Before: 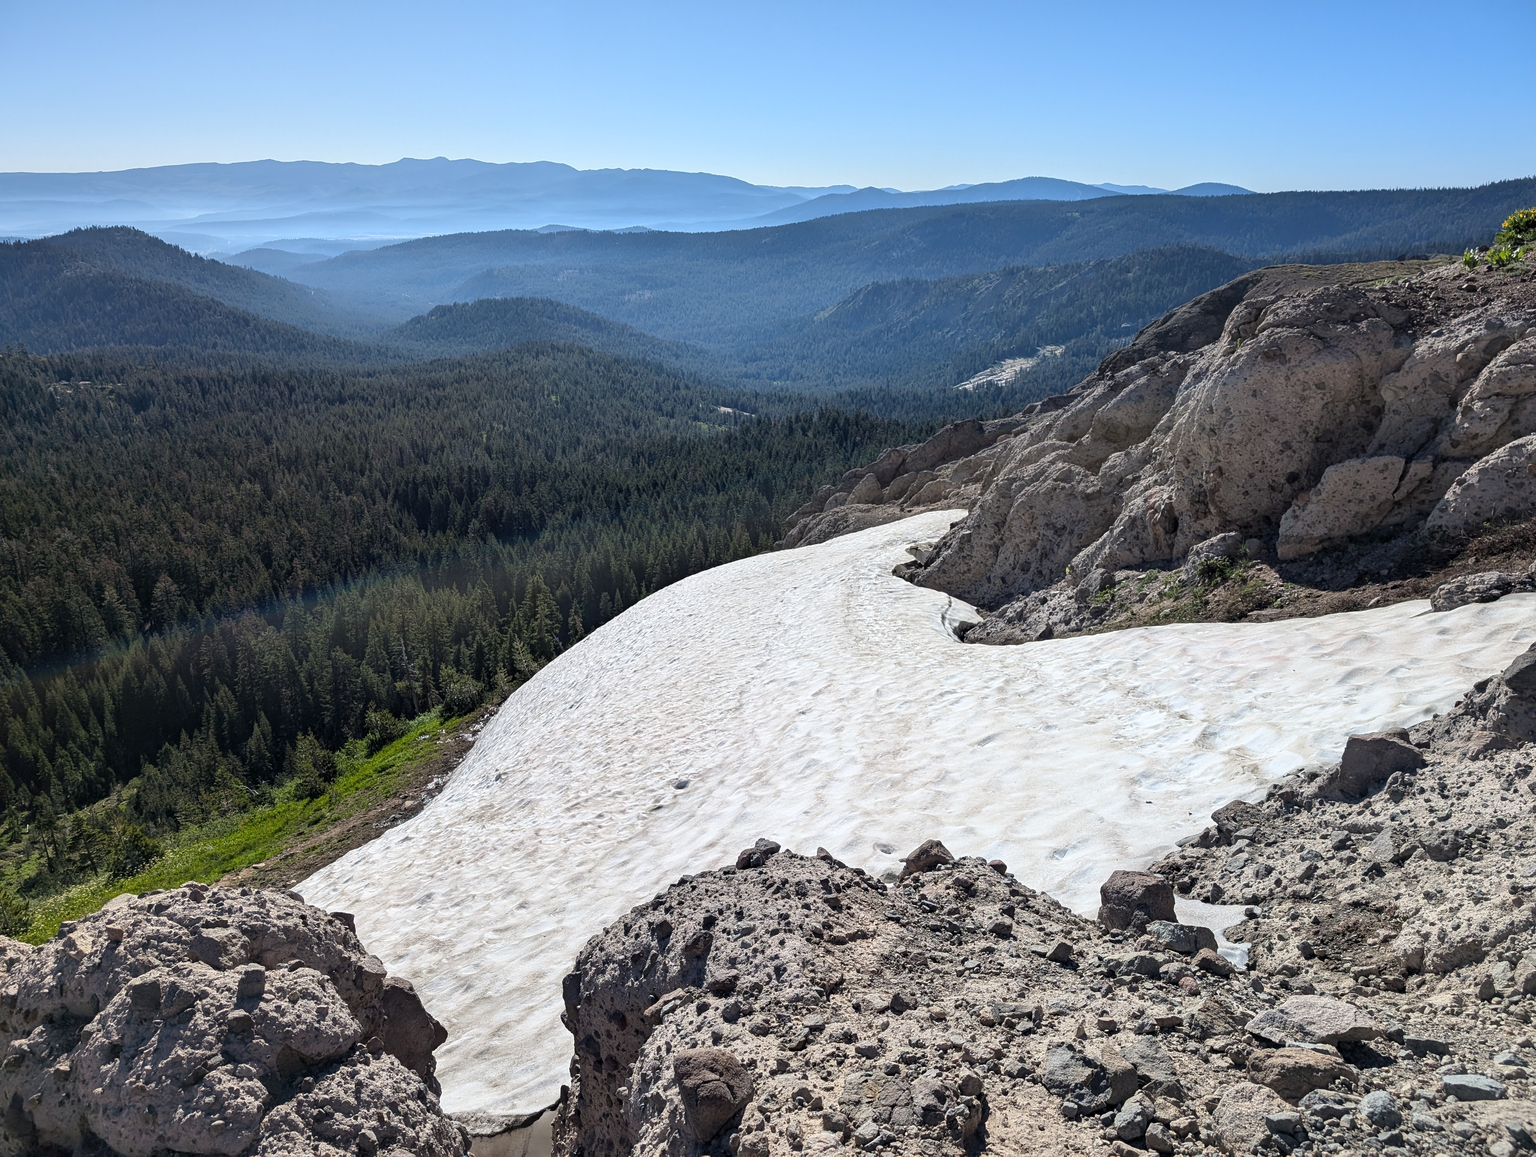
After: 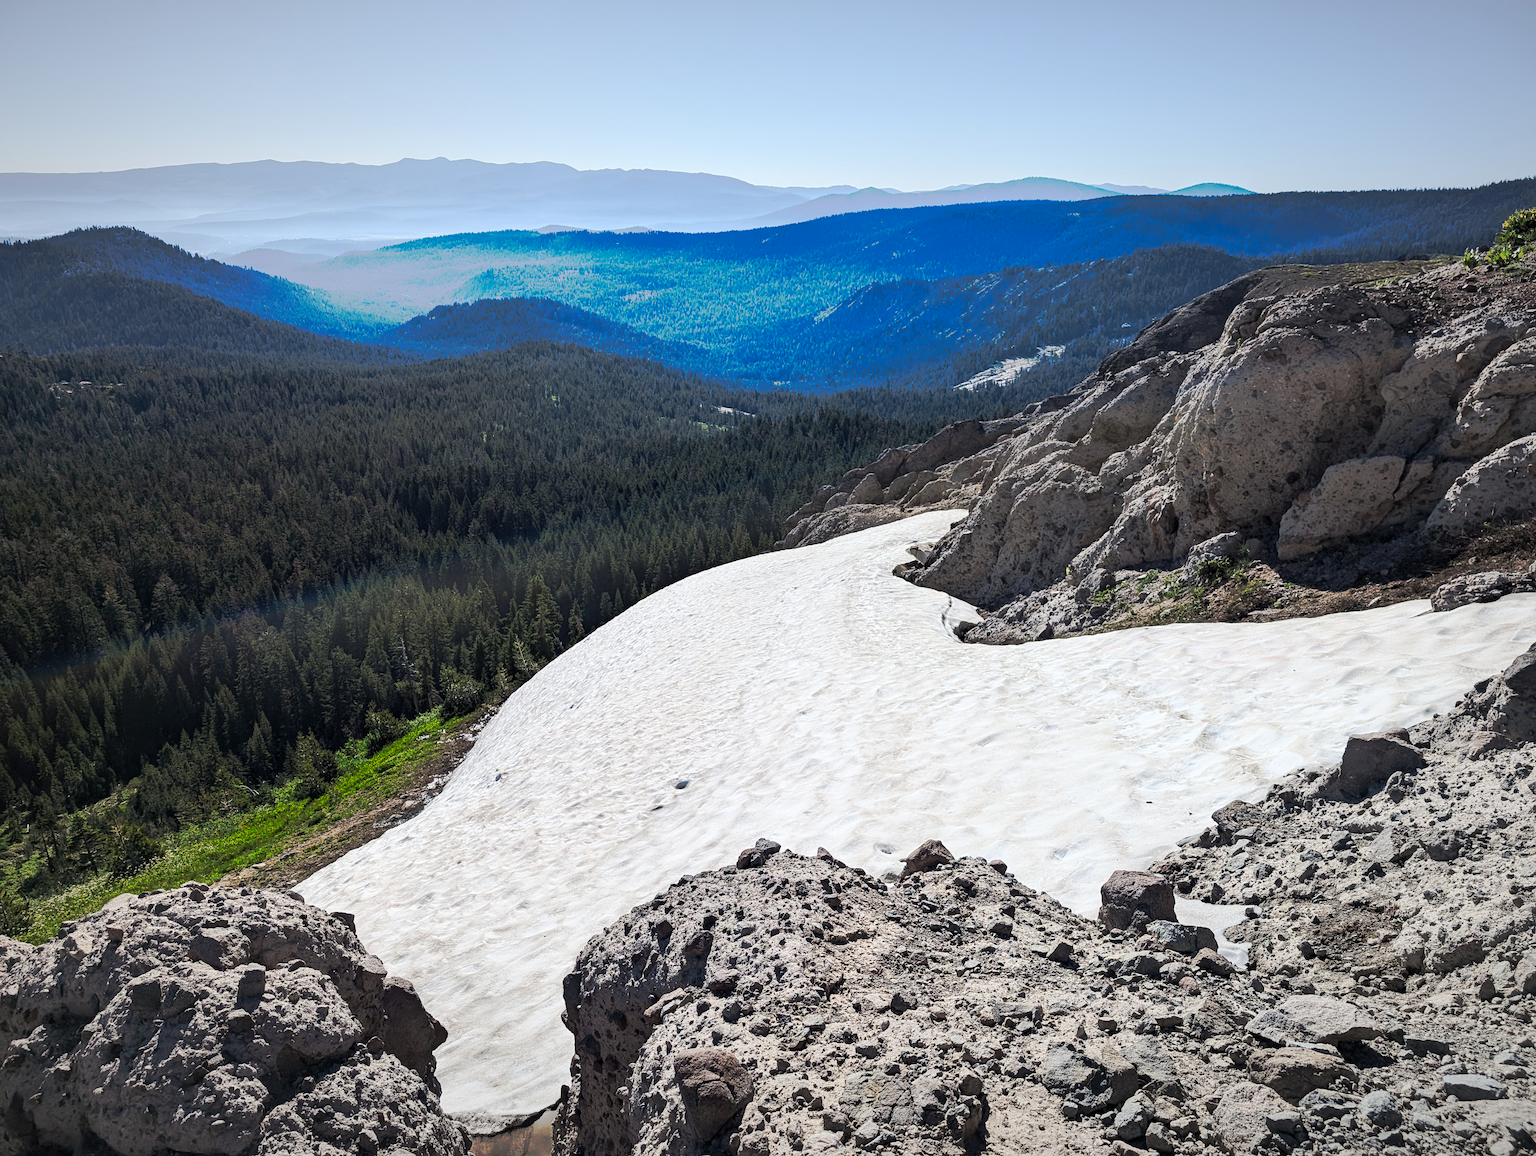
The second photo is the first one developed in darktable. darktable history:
vignetting: fall-off radius 100%, width/height ratio 1.337
tone curve: curves: ch0 [(0, 0) (0.003, 0.003) (0.011, 0.01) (0.025, 0.023) (0.044, 0.042) (0.069, 0.065) (0.1, 0.094) (0.136, 0.128) (0.177, 0.167) (0.224, 0.211) (0.277, 0.261) (0.335, 0.316) (0.399, 0.376) (0.468, 0.441) (0.543, 0.685) (0.623, 0.741) (0.709, 0.8) (0.801, 0.863) (0.898, 0.929) (1, 1)], preserve colors none
